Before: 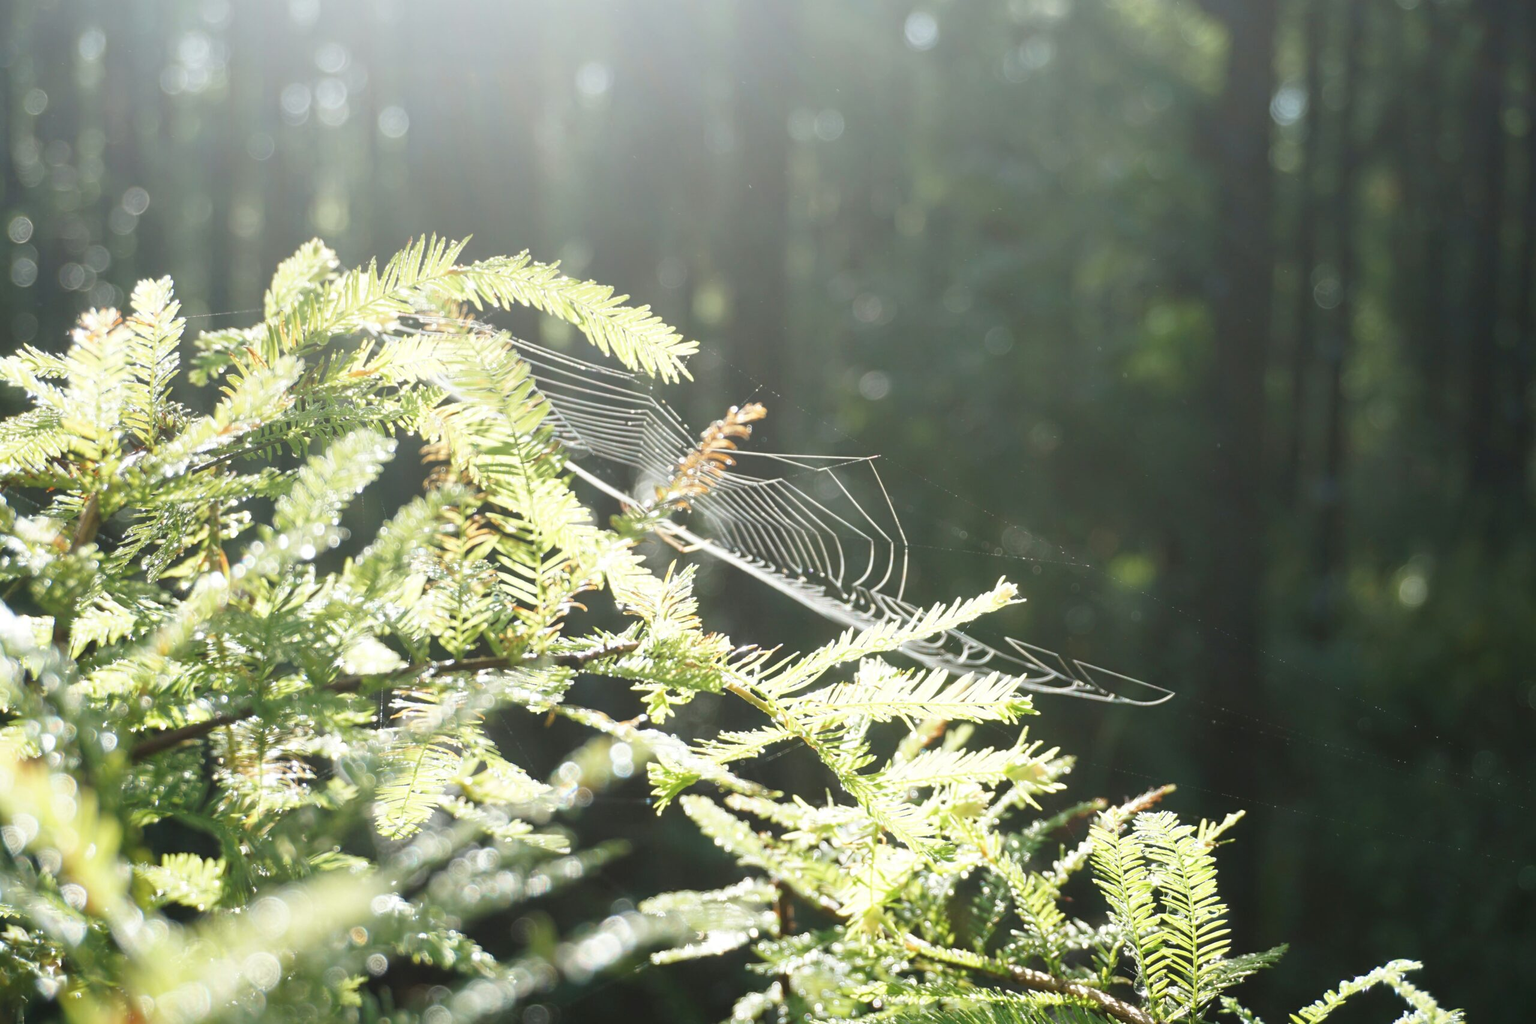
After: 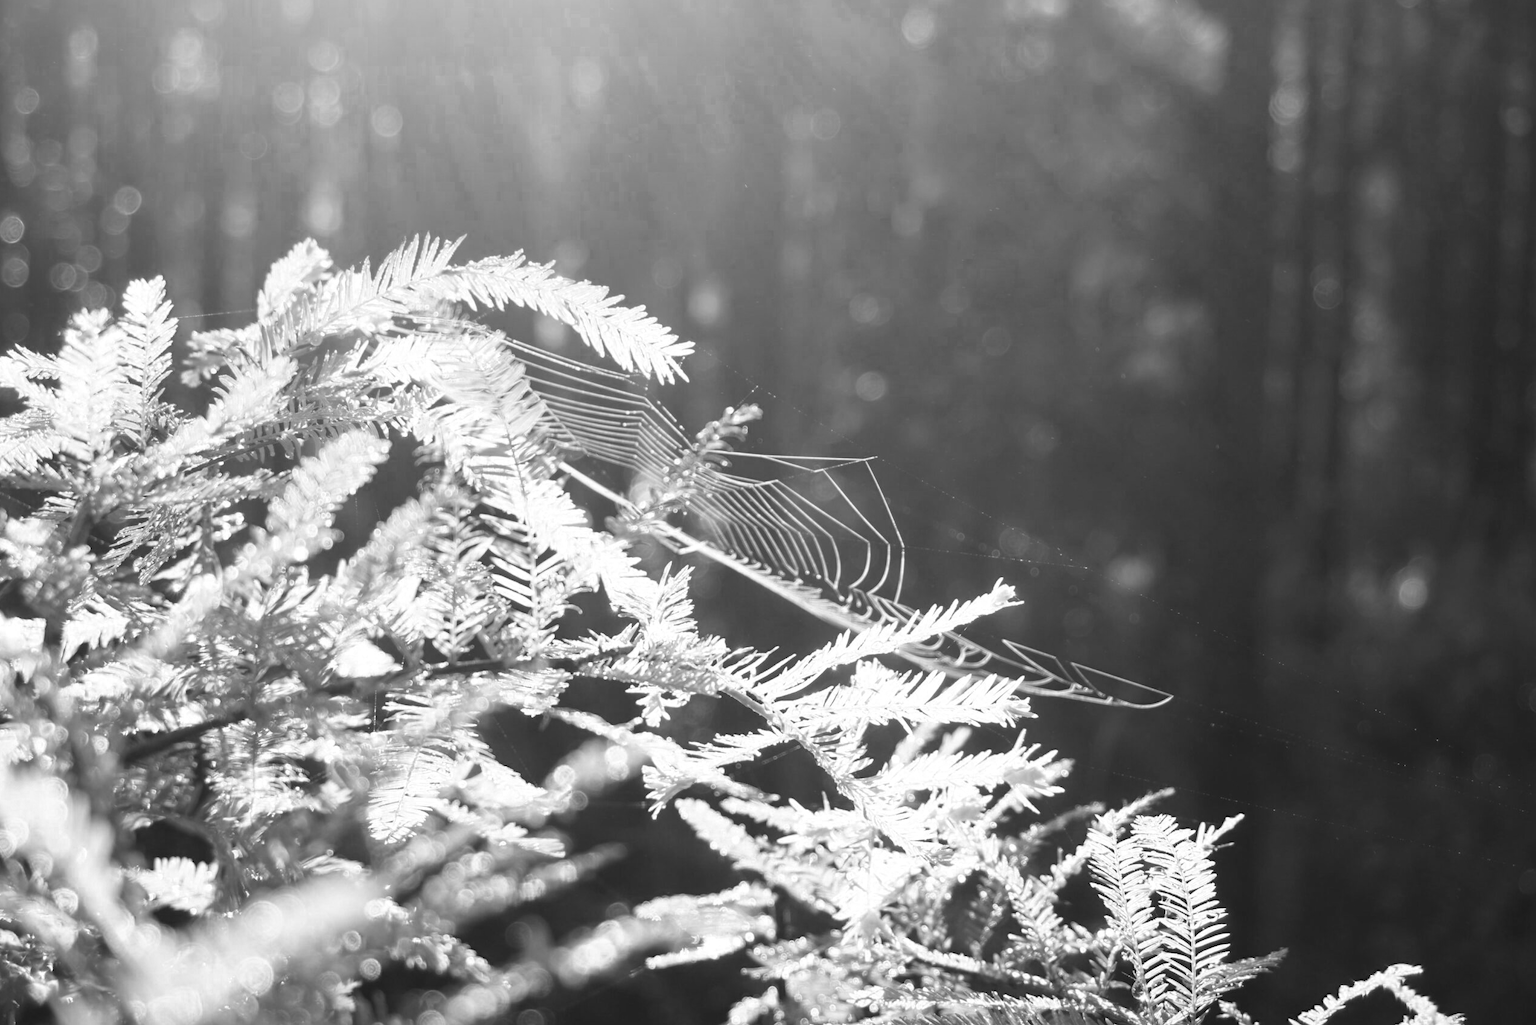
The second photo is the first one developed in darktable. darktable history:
crop and rotate: left 0.614%, top 0.179%, bottom 0.309%
color zones: curves: ch0 [(0.002, 0.589) (0.107, 0.484) (0.146, 0.249) (0.217, 0.352) (0.309, 0.525) (0.39, 0.404) (0.455, 0.169) (0.597, 0.055) (0.724, 0.212) (0.775, 0.691) (0.869, 0.571) (1, 0.587)]; ch1 [(0, 0) (0.143, 0) (0.286, 0) (0.429, 0) (0.571, 0) (0.714, 0) (0.857, 0)]
monochrome: a 16.01, b -2.65, highlights 0.52
